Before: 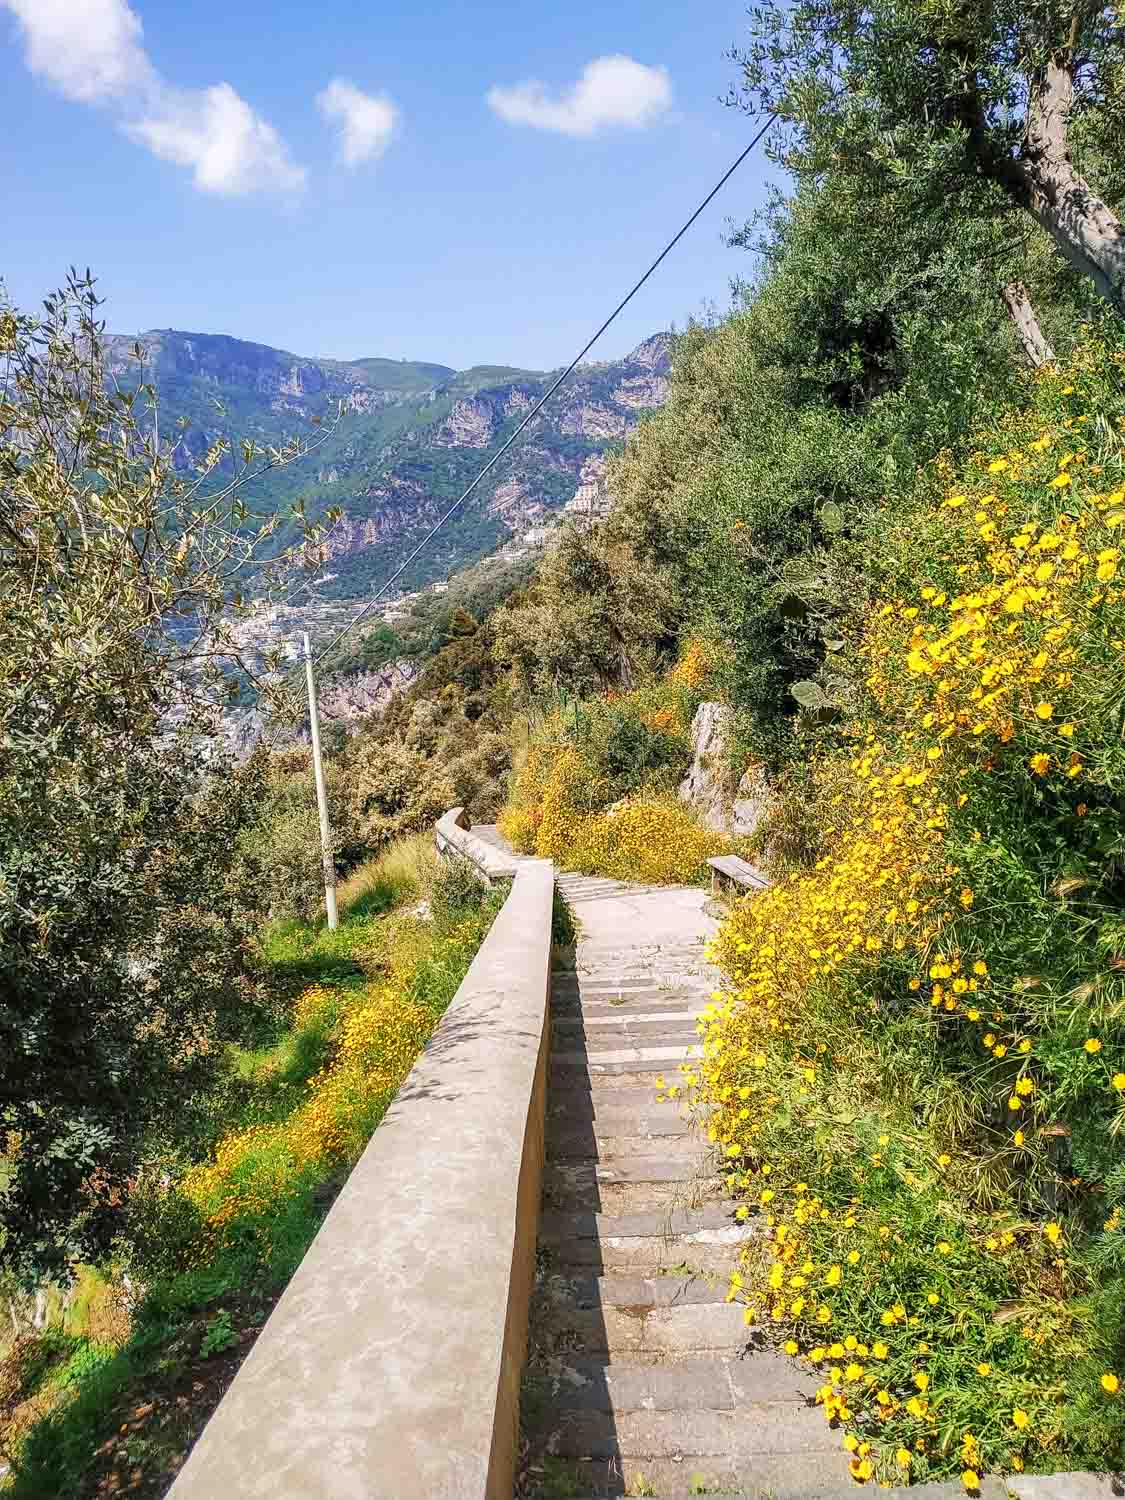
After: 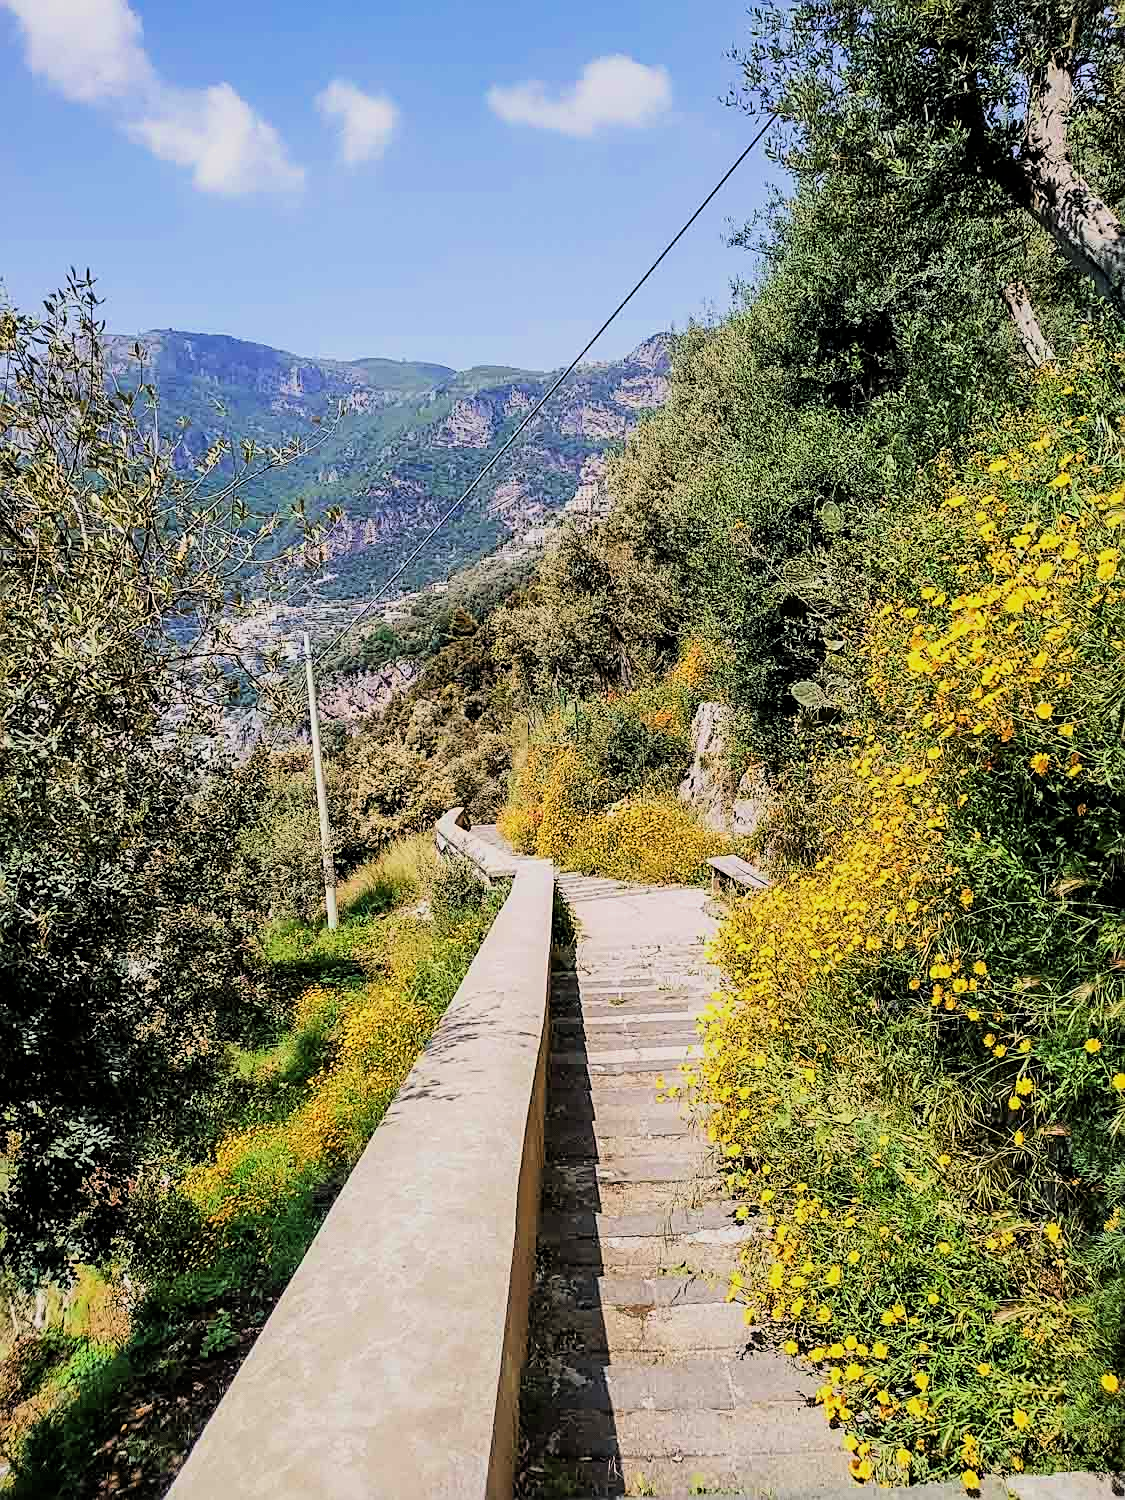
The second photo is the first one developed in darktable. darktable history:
sharpen: on, module defaults
filmic rgb: black relative exposure -7.5 EV, white relative exposure 4.99 EV, hardness 3.33, contrast 1.298, color science v6 (2022)
